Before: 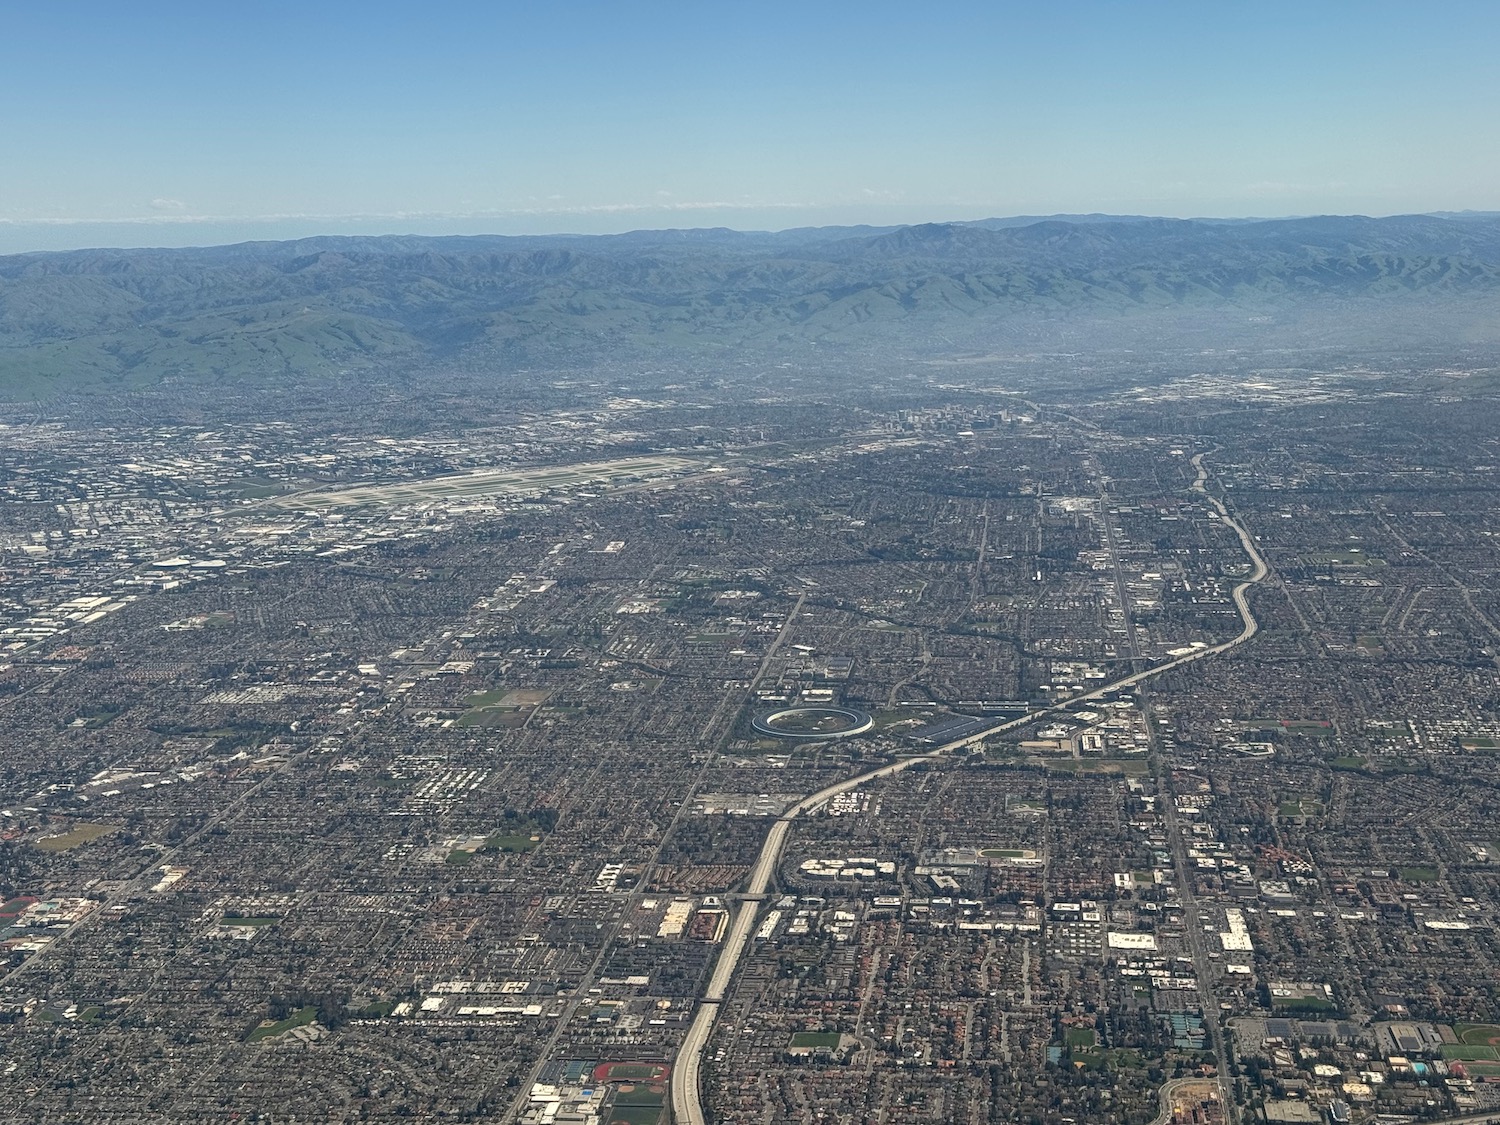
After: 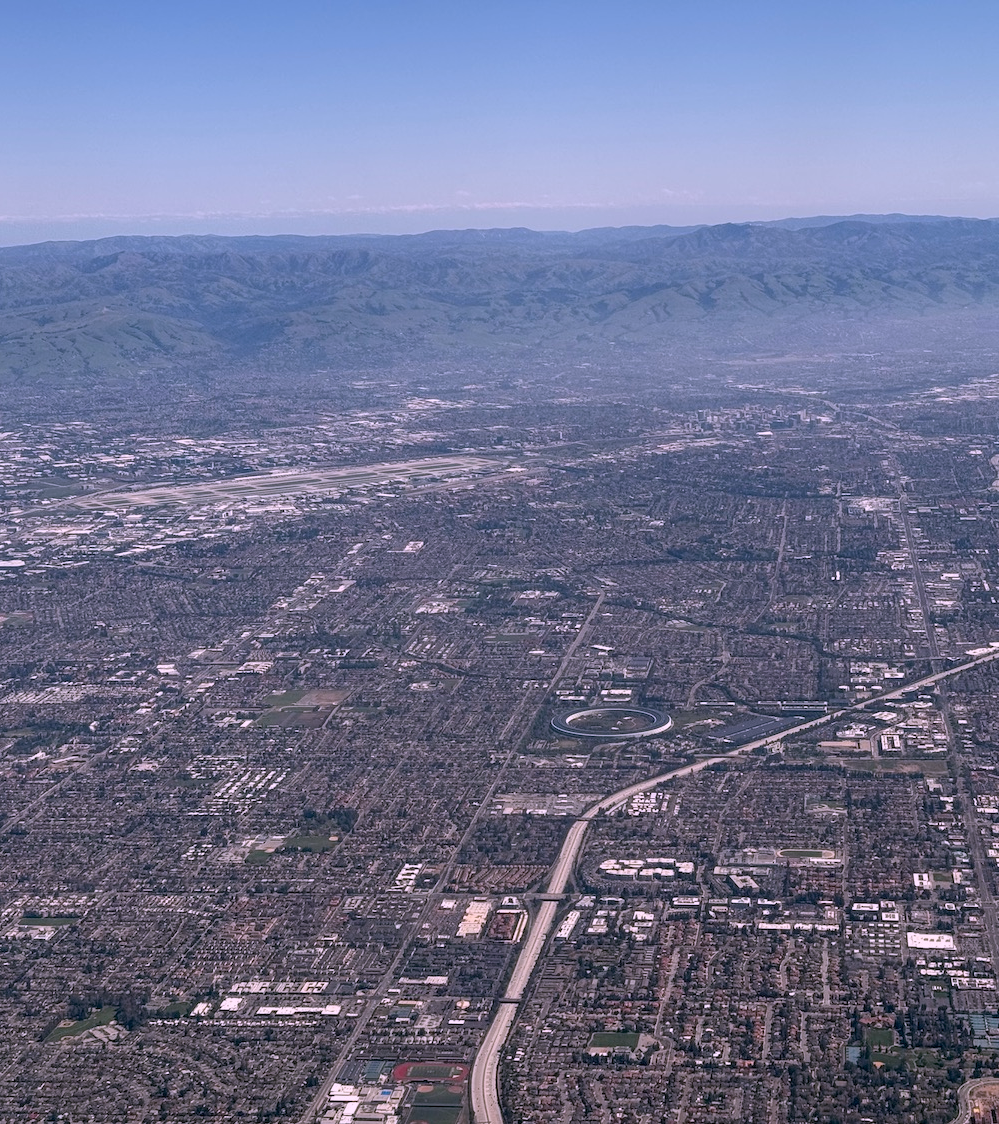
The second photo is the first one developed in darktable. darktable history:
color correction: highlights a* 15.98, highlights b* -19.89
exposure: black level correction 0.009, exposure -0.166 EV, compensate highlight preservation false
crop and rotate: left 13.413%, right 19.925%
